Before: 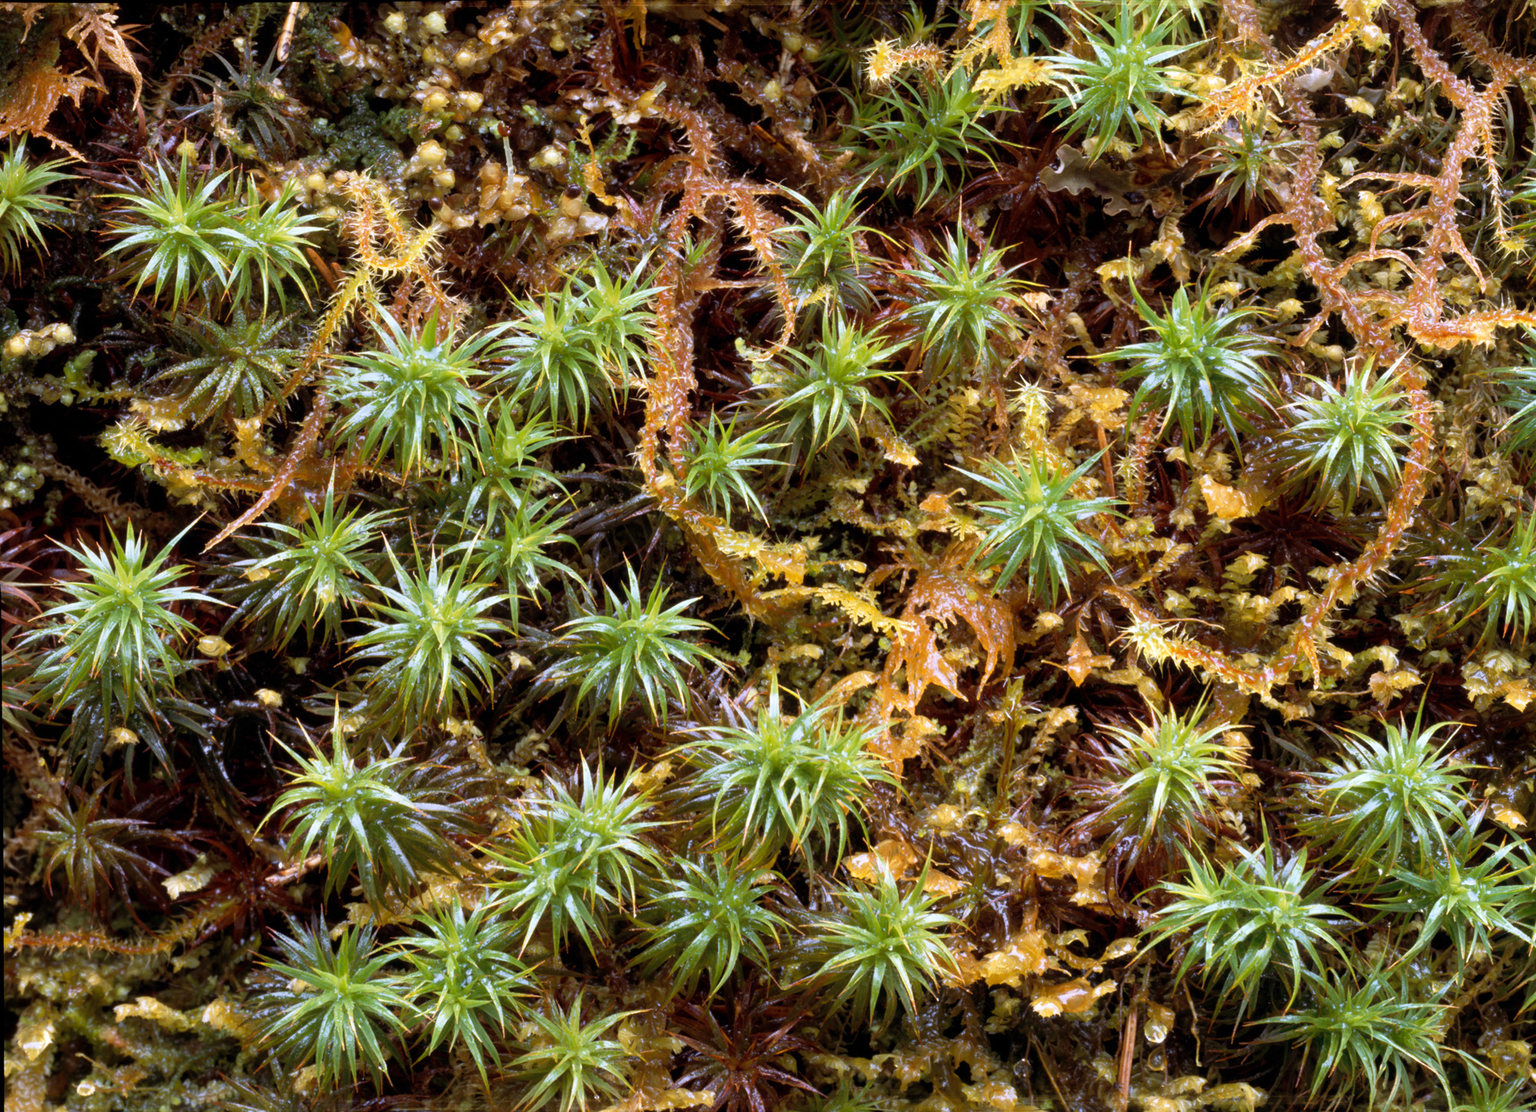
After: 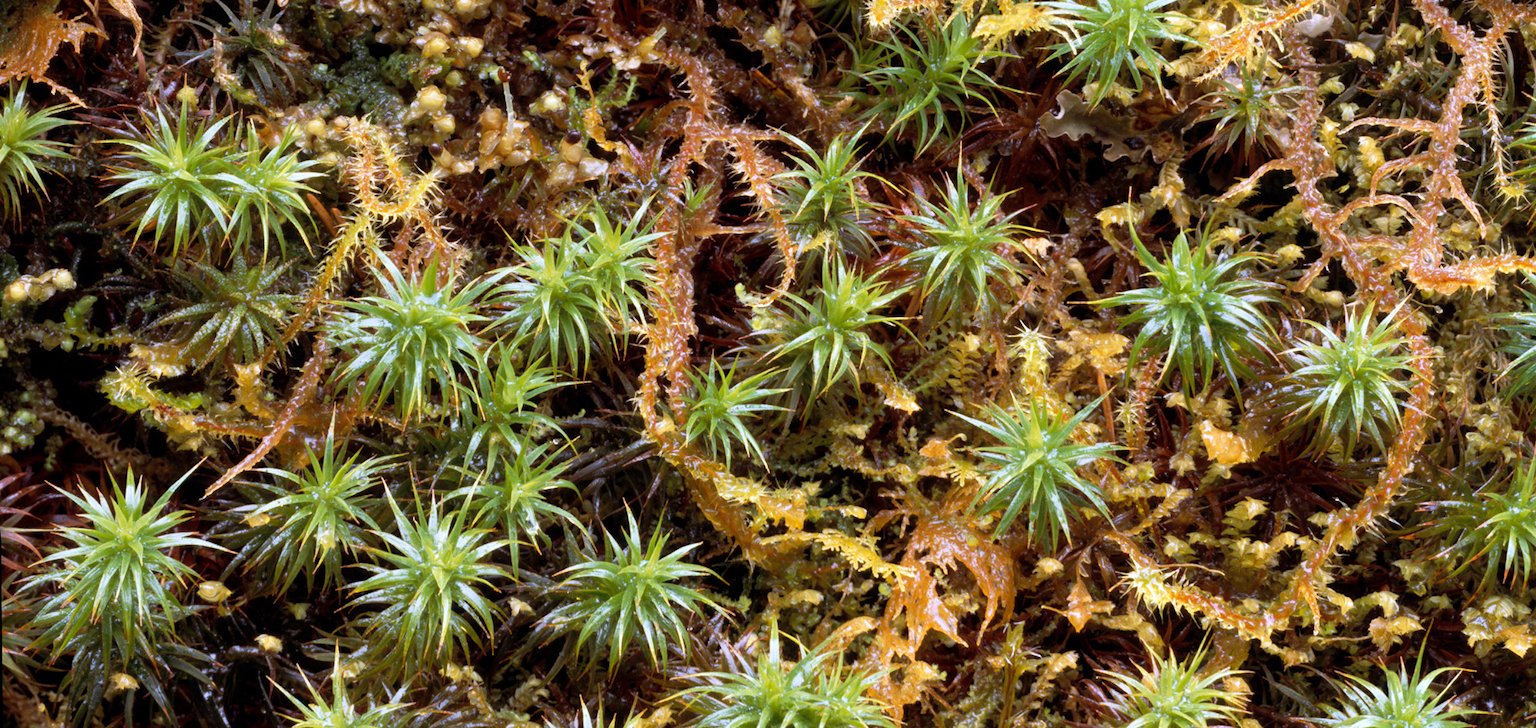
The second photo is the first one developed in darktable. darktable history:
crop and rotate: top 4.97%, bottom 29.554%
